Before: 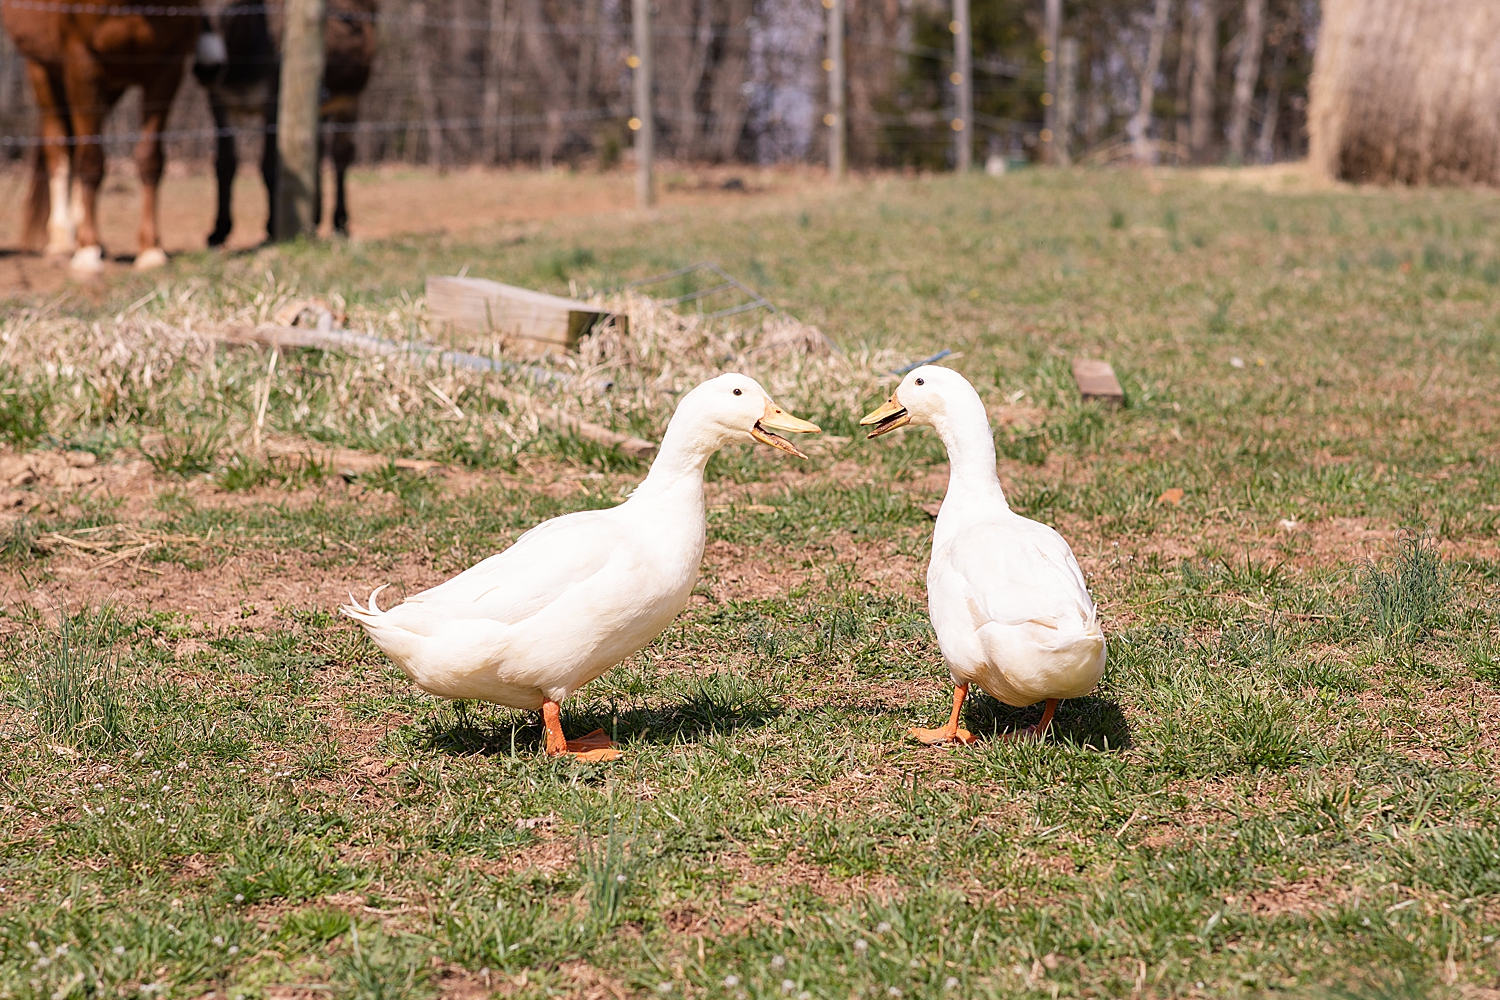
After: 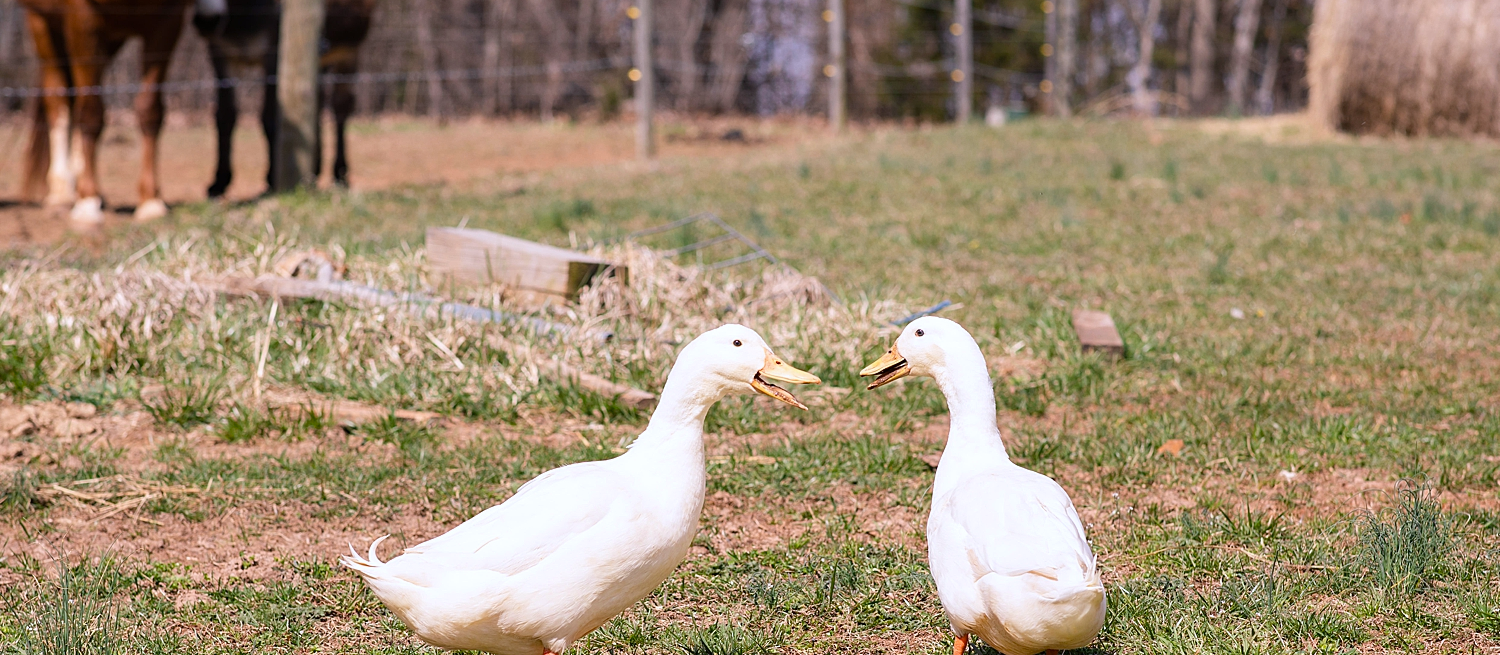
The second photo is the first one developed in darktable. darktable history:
color calibration: output colorfulness [0, 0.315, 0, 0], illuminant as shot in camera, x 0.358, y 0.373, temperature 4628.91 K
crop and rotate: top 4.921%, bottom 29.569%
